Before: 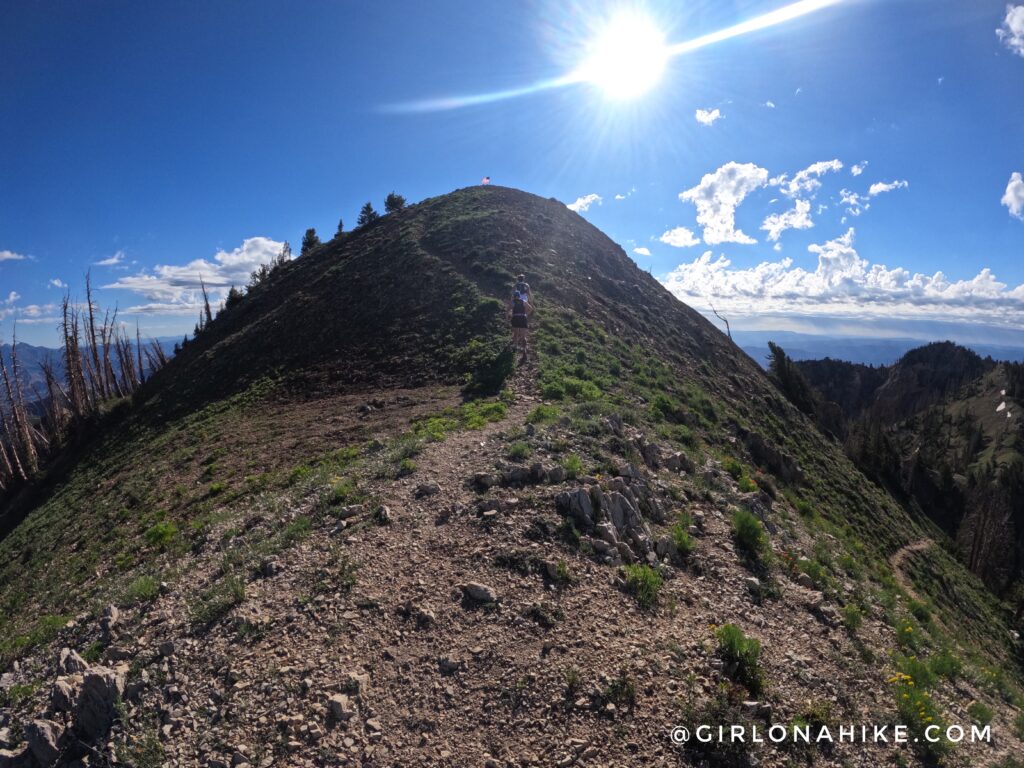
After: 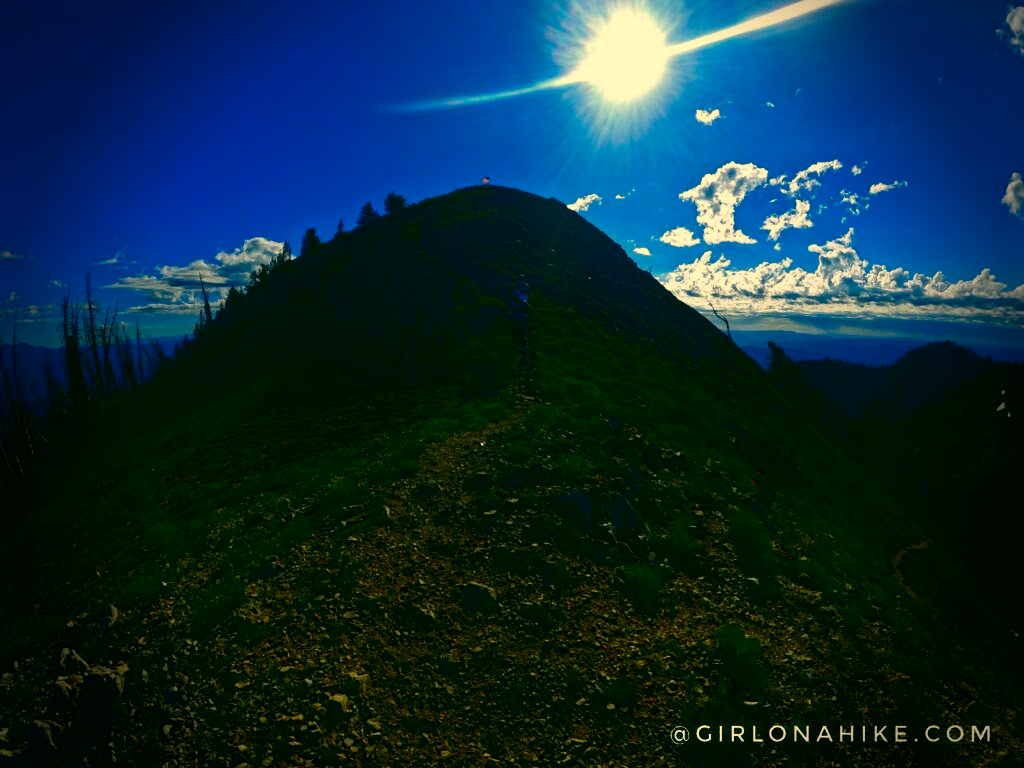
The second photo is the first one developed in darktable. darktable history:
color correction: highlights a* 5.64, highlights b* 32.81, shadows a* -26.65, shadows b* 3.72
contrast brightness saturation: brightness -0.987, saturation 0.98
vignetting: fall-off start 75.93%, fall-off radius 26.2%, brightness -0.583, saturation -0.128, width/height ratio 0.972
